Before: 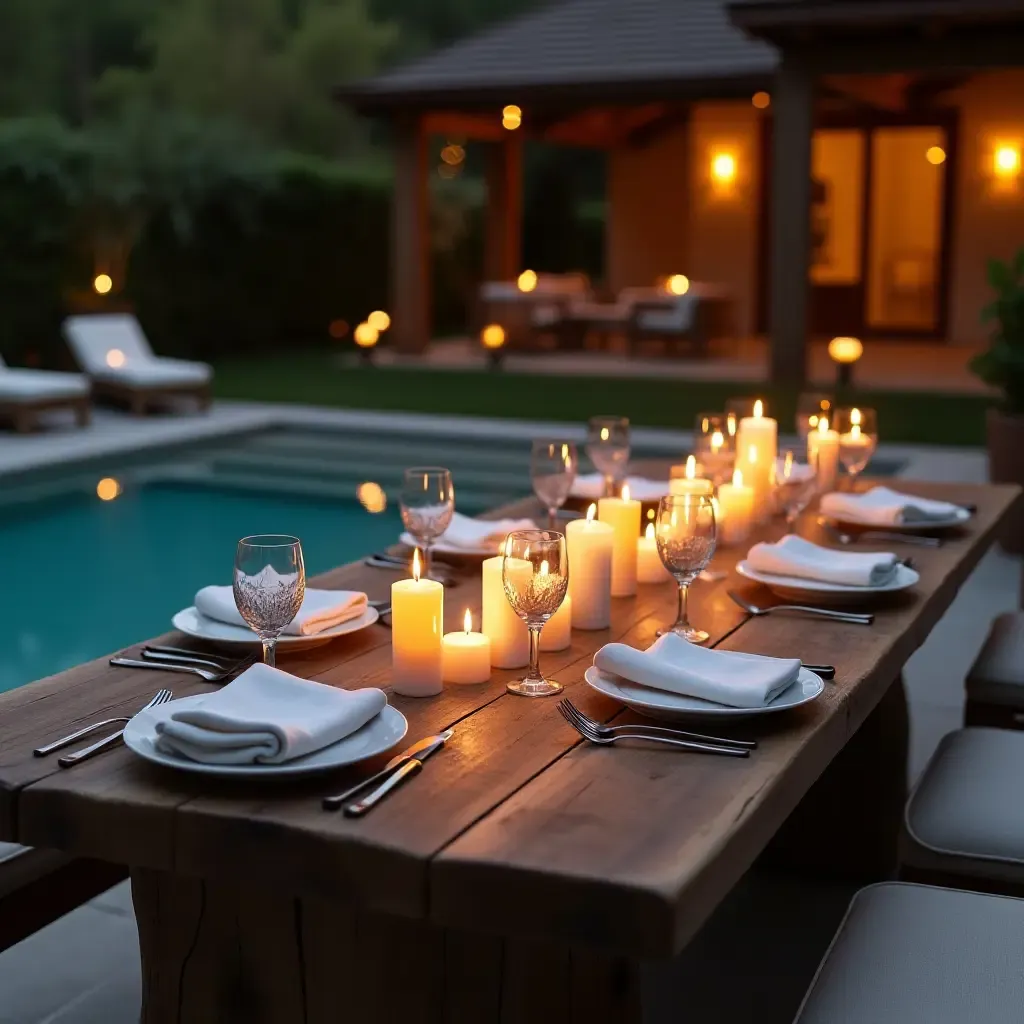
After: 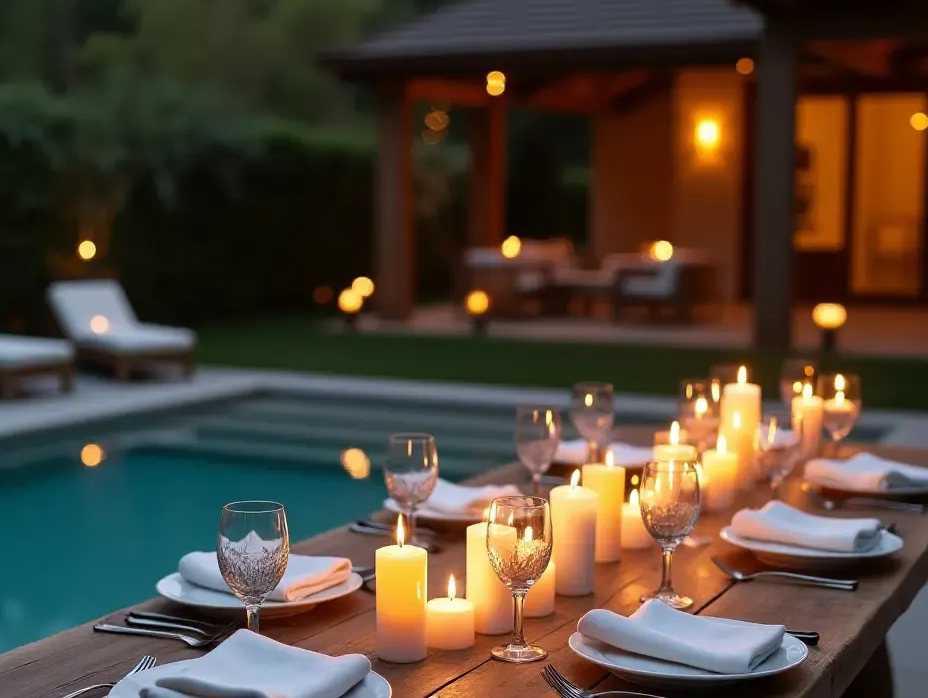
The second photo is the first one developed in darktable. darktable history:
crop: left 1.574%, top 3.352%, right 7.742%, bottom 28.421%
